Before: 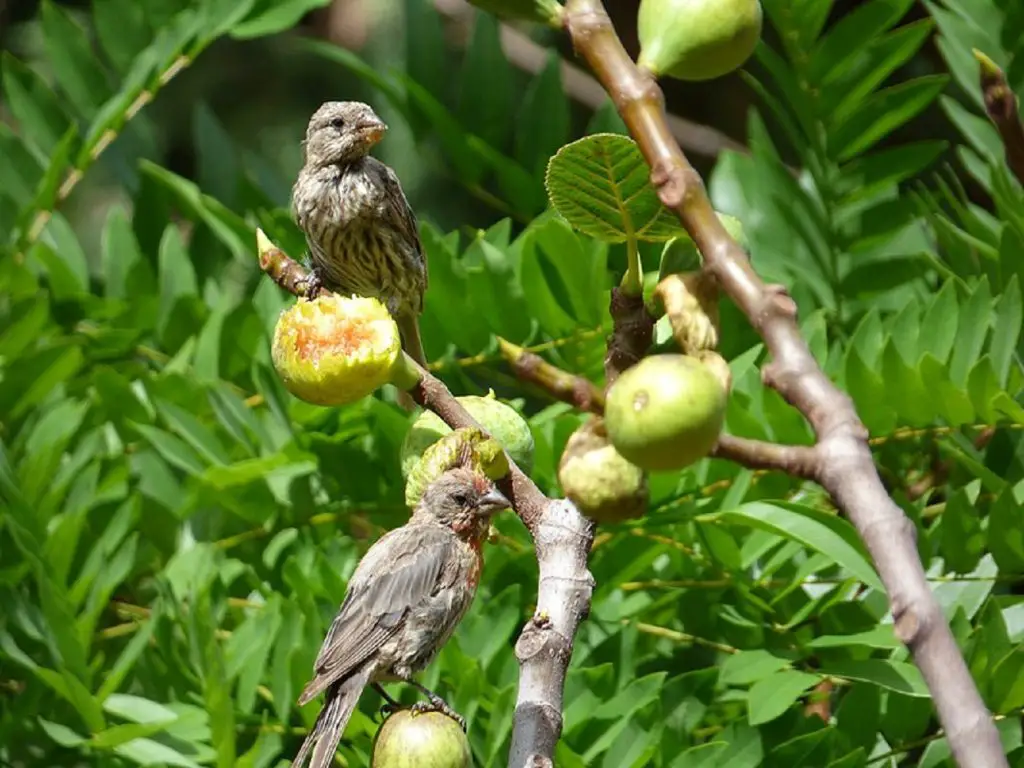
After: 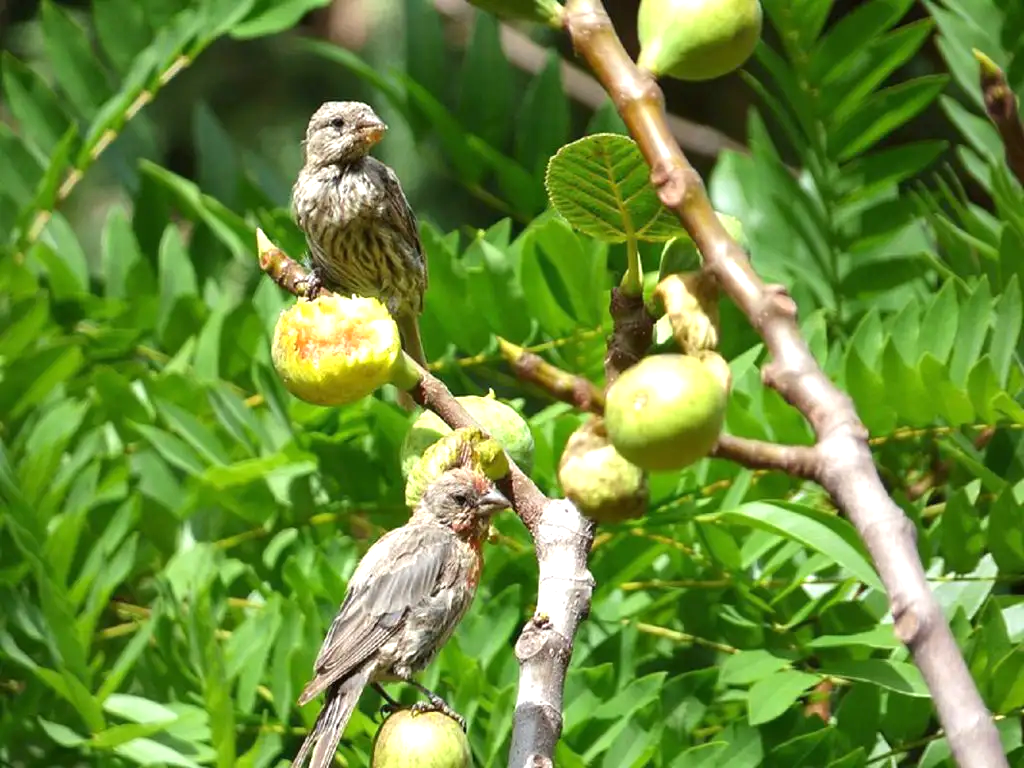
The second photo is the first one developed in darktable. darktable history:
exposure: black level correction 0, exposure 0.598 EV, compensate highlight preservation false
